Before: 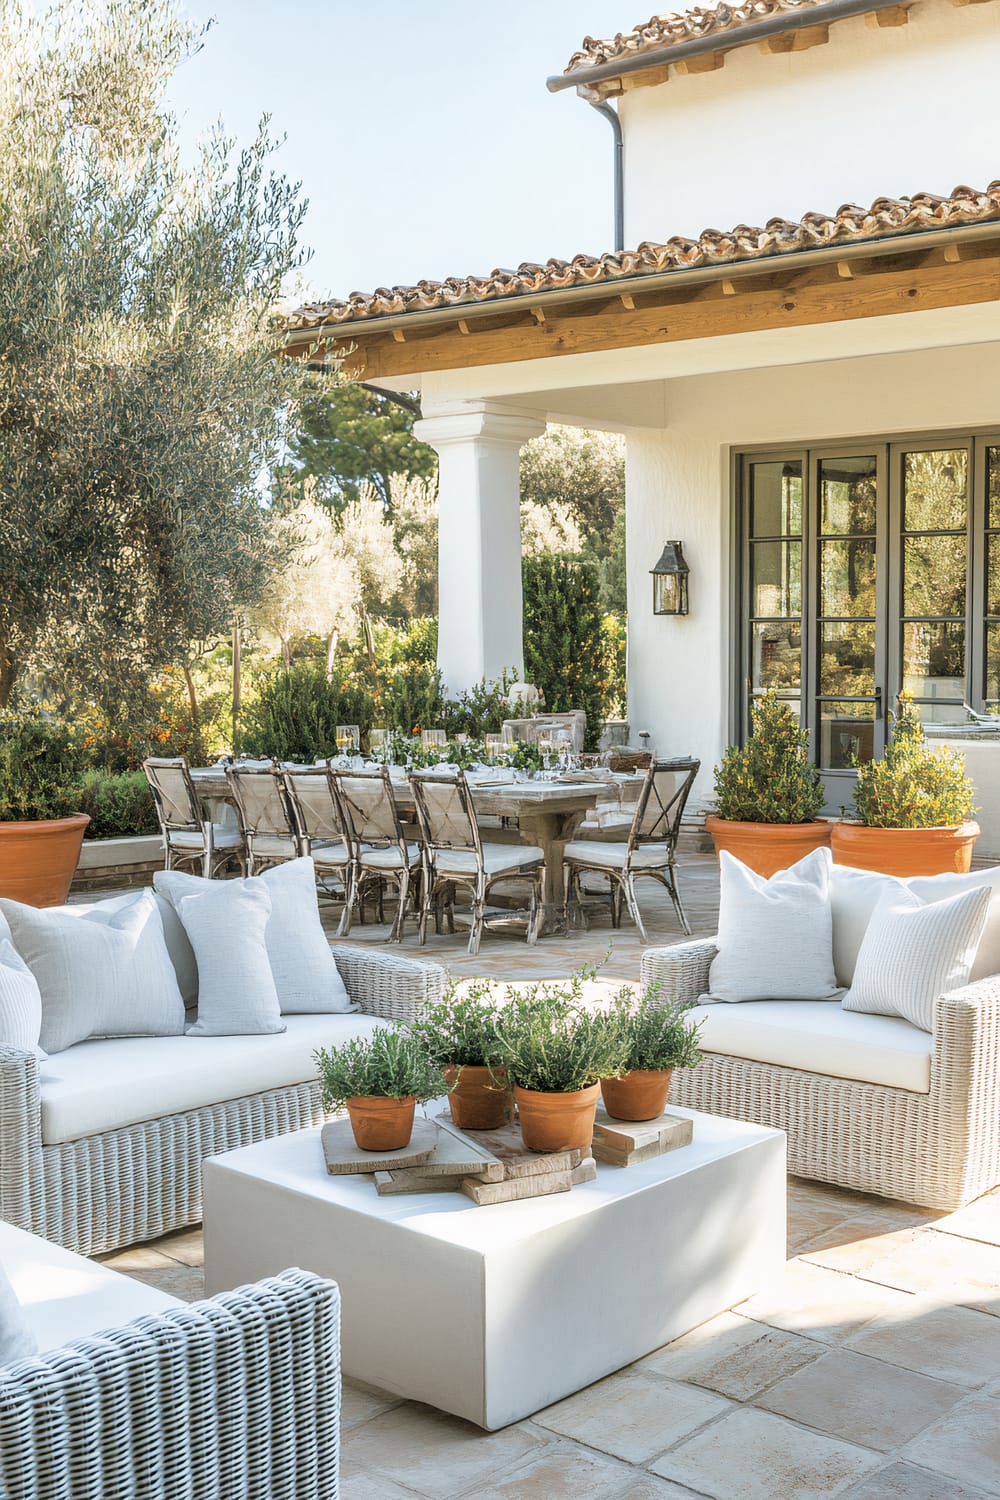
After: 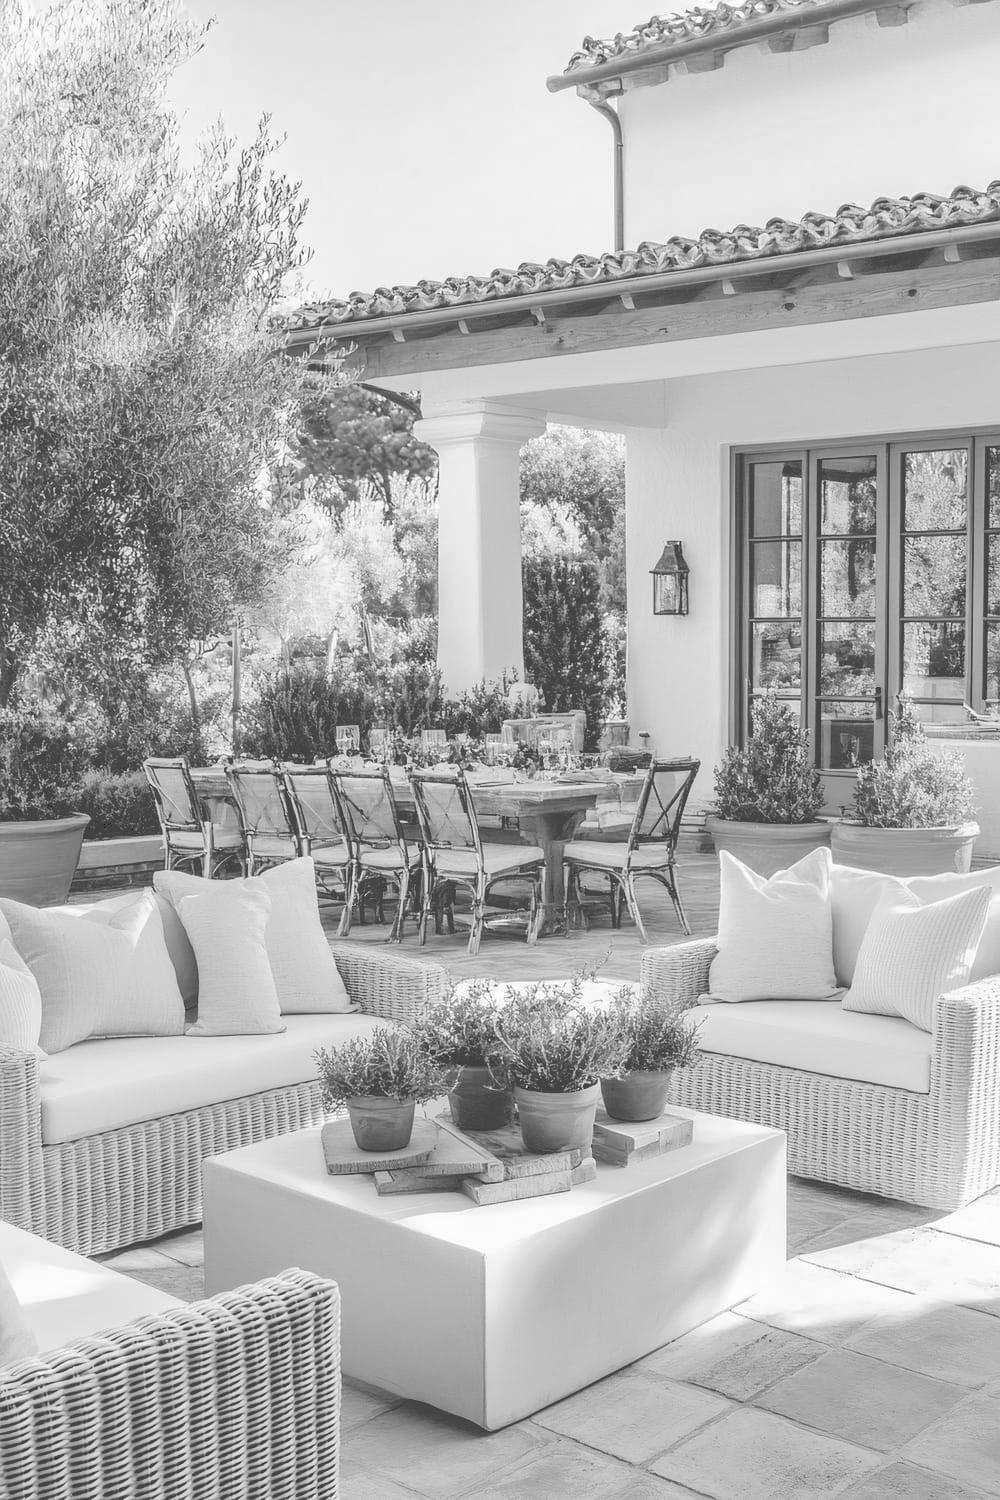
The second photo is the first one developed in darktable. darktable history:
monochrome: on, module defaults
tone curve: curves: ch0 [(0, 0) (0.003, 0.272) (0.011, 0.275) (0.025, 0.275) (0.044, 0.278) (0.069, 0.282) (0.1, 0.284) (0.136, 0.287) (0.177, 0.294) (0.224, 0.314) (0.277, 0.347) (0.335, 0.403) (0.399, 0.473) (0.468, 0.552) (0.543, 0.622) (0.623, 0.69) (0.709, 0.756) (0.801, 0.818) (0.898, 0.865) (1, 1)], preserve colors none
